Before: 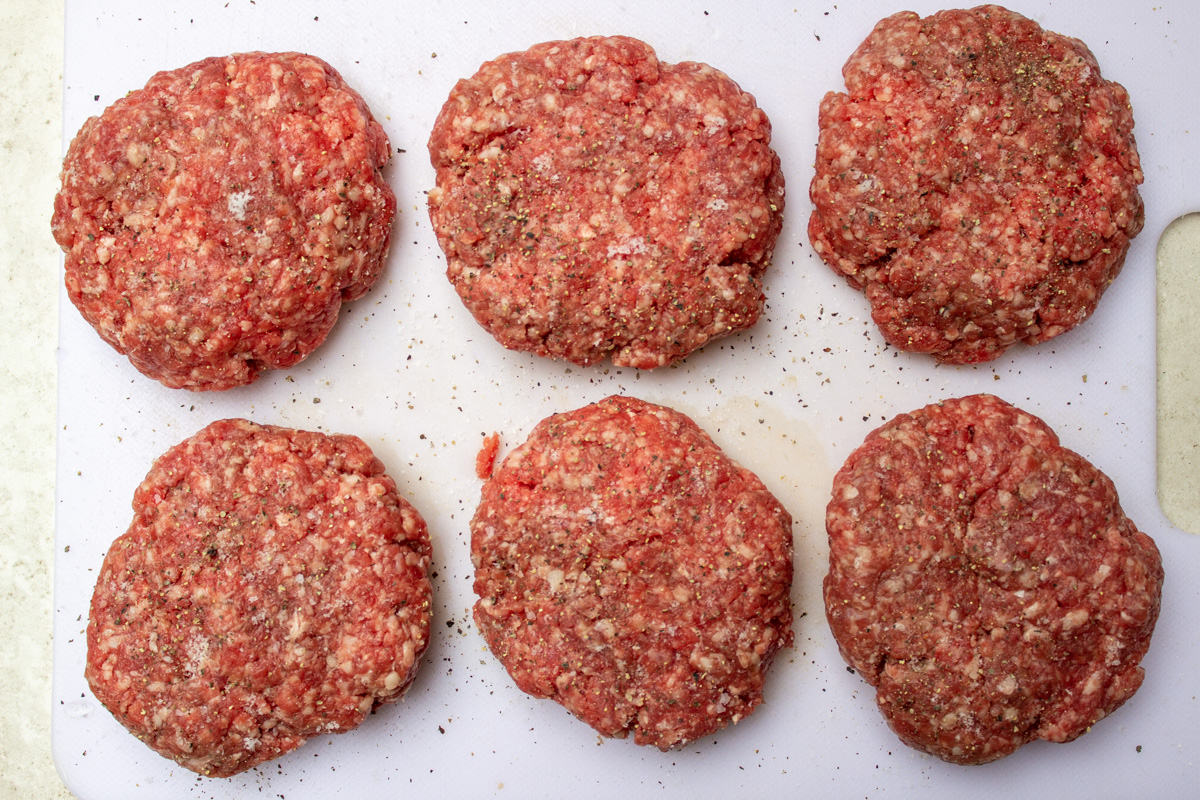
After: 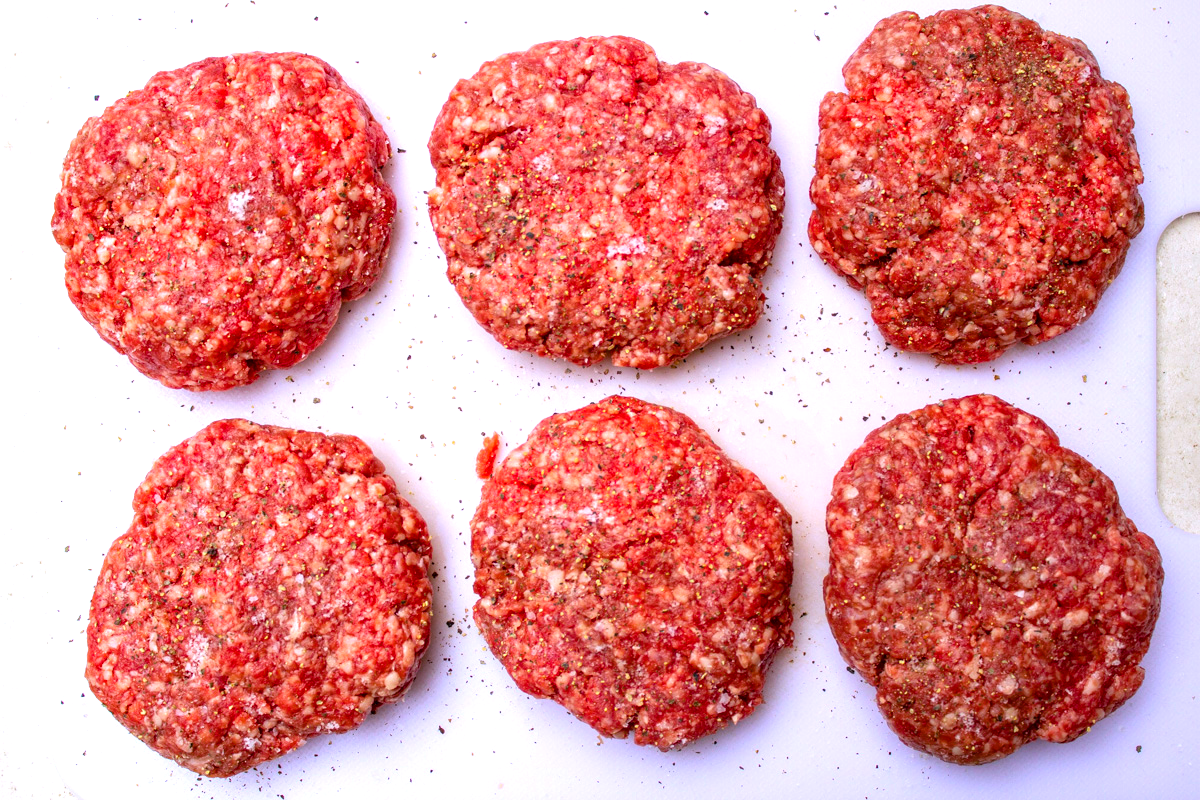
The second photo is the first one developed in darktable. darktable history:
exposure: exposure 0.507 EV, compensate highlight preservation false
color balance rgb: linear chroma grading › global chroma 15%, perceptual saturation grading › global saturation 30%
color calibration: illuminant as shot in camera, x 0.363, y 0.385, temperature 4528.04 K
